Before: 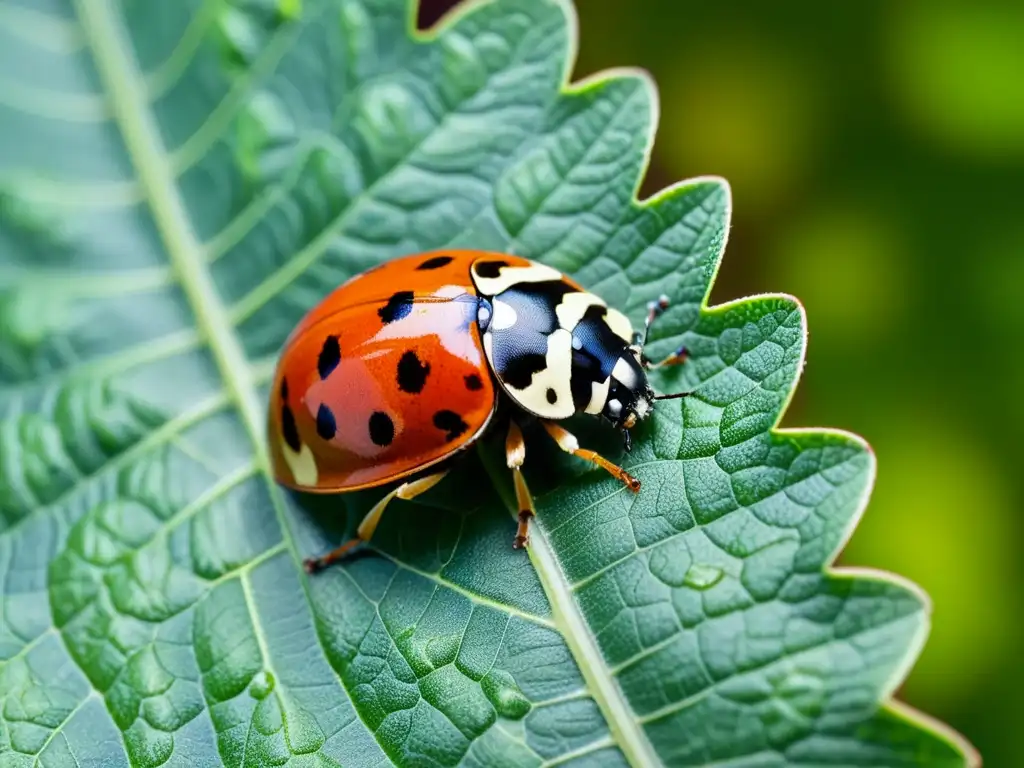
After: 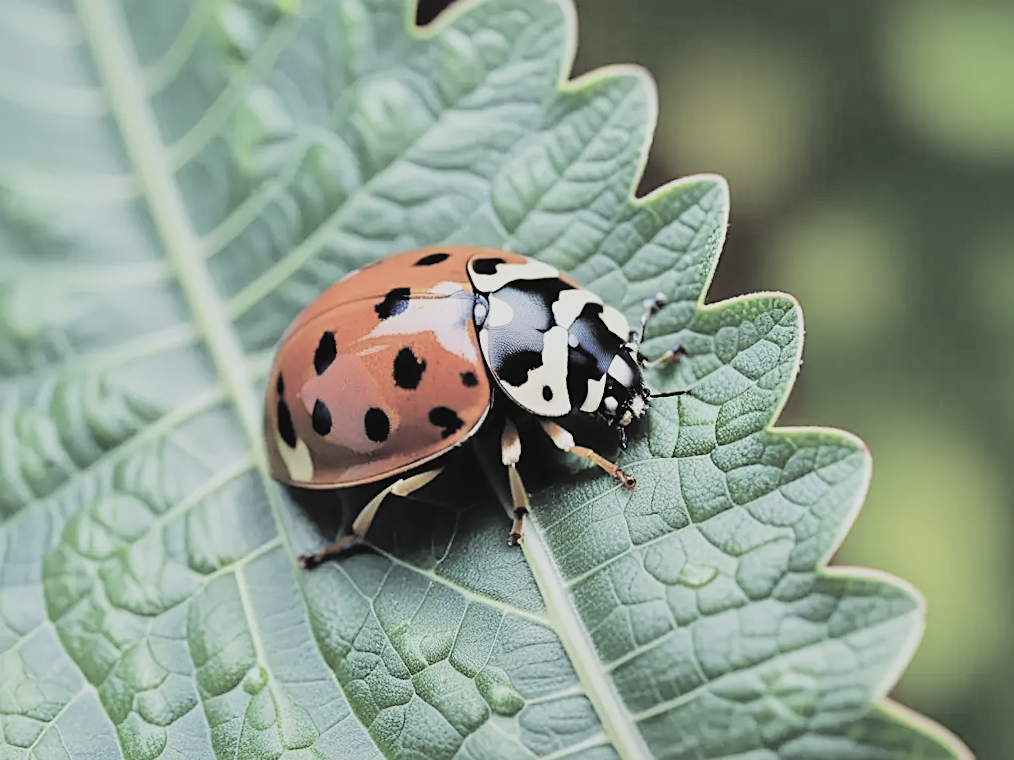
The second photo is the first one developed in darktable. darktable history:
local contrast: mode bilateral grid, contrast 10, coarseness 24, detail 115%, midtone range 0.2
filmic rgb: black relative exposure -4.1 EV, white relative exposure 5.11 EV, hardness 2.06, contrast 1.158
crop and rotate: angle -0.413°
contrast brightness saturation: brightness 0.189, saturation -0.496
sharpen: on, module defaults
exposure: black level correction -0.022, exposure -0.033 EV, compensate highlight preservation false
